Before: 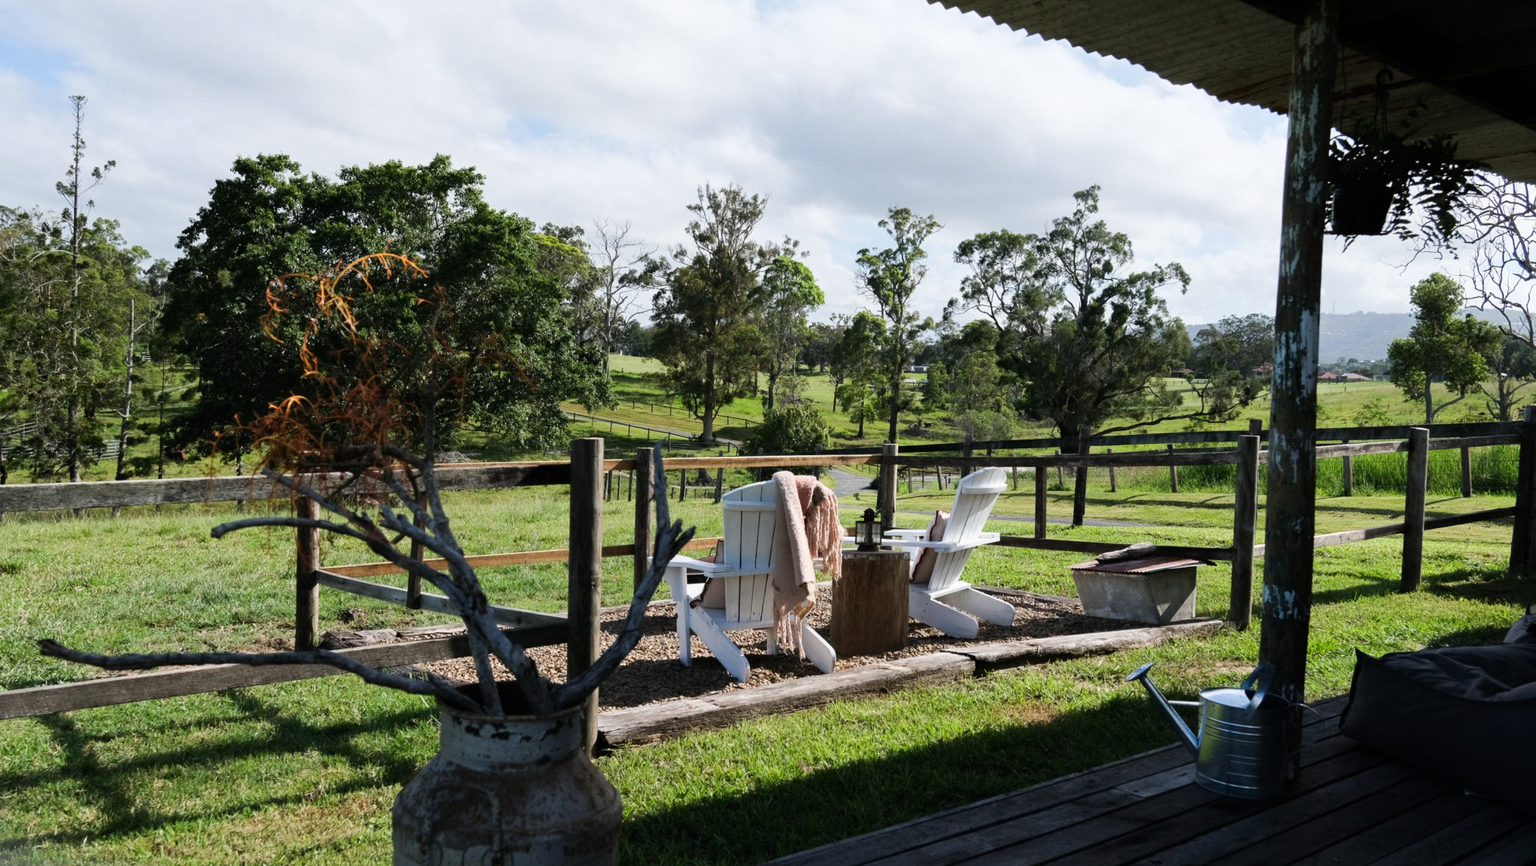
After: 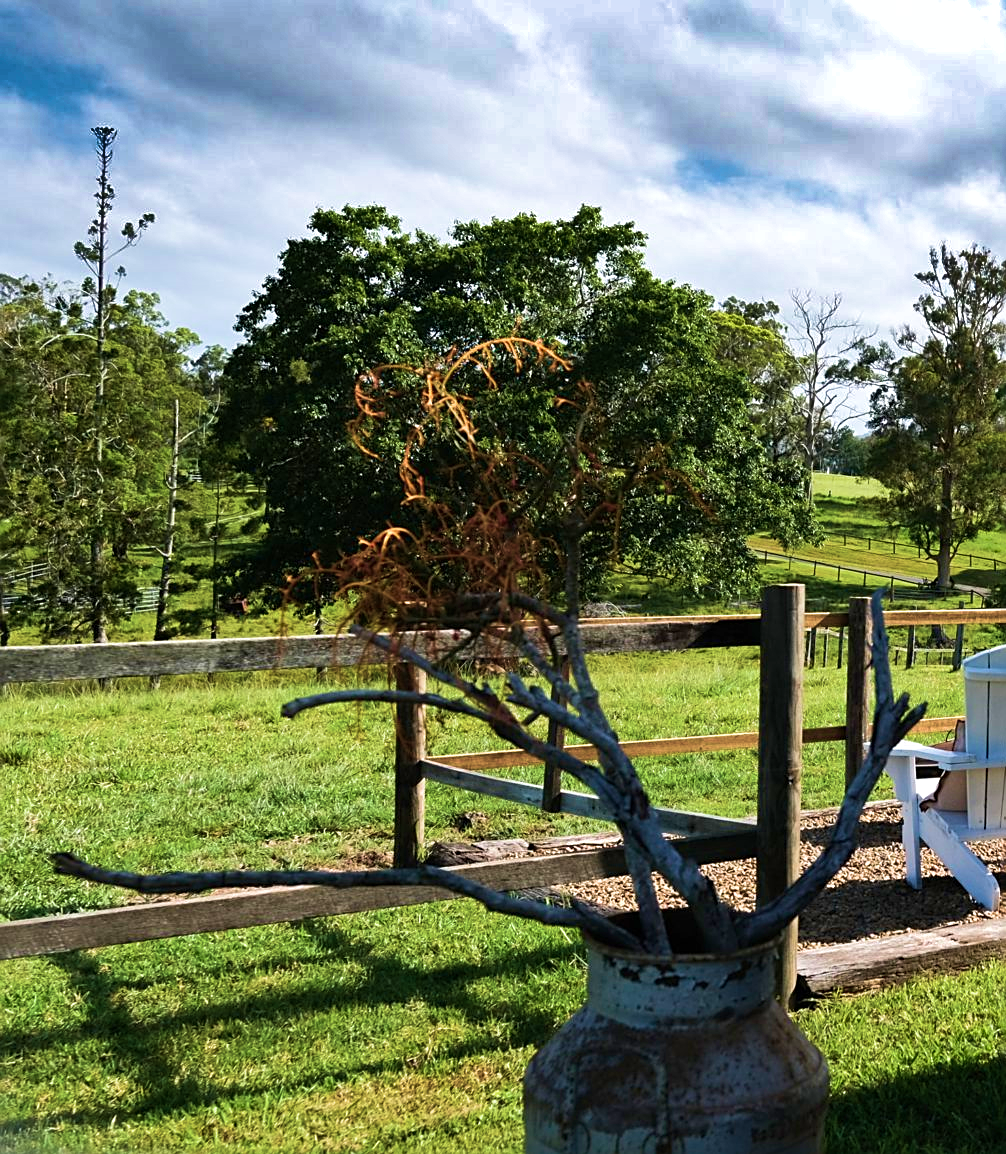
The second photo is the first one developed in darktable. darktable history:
sharpen: on, module defaults
shadows and highlights: shadows 20.91, highlights -82.73, soften with gaussian
exposure: exposure 0.2 EV, compensate highlight preservation false
crop and rotate: left 0%, top 0%, right 50.845%
velvia: strength 75%
